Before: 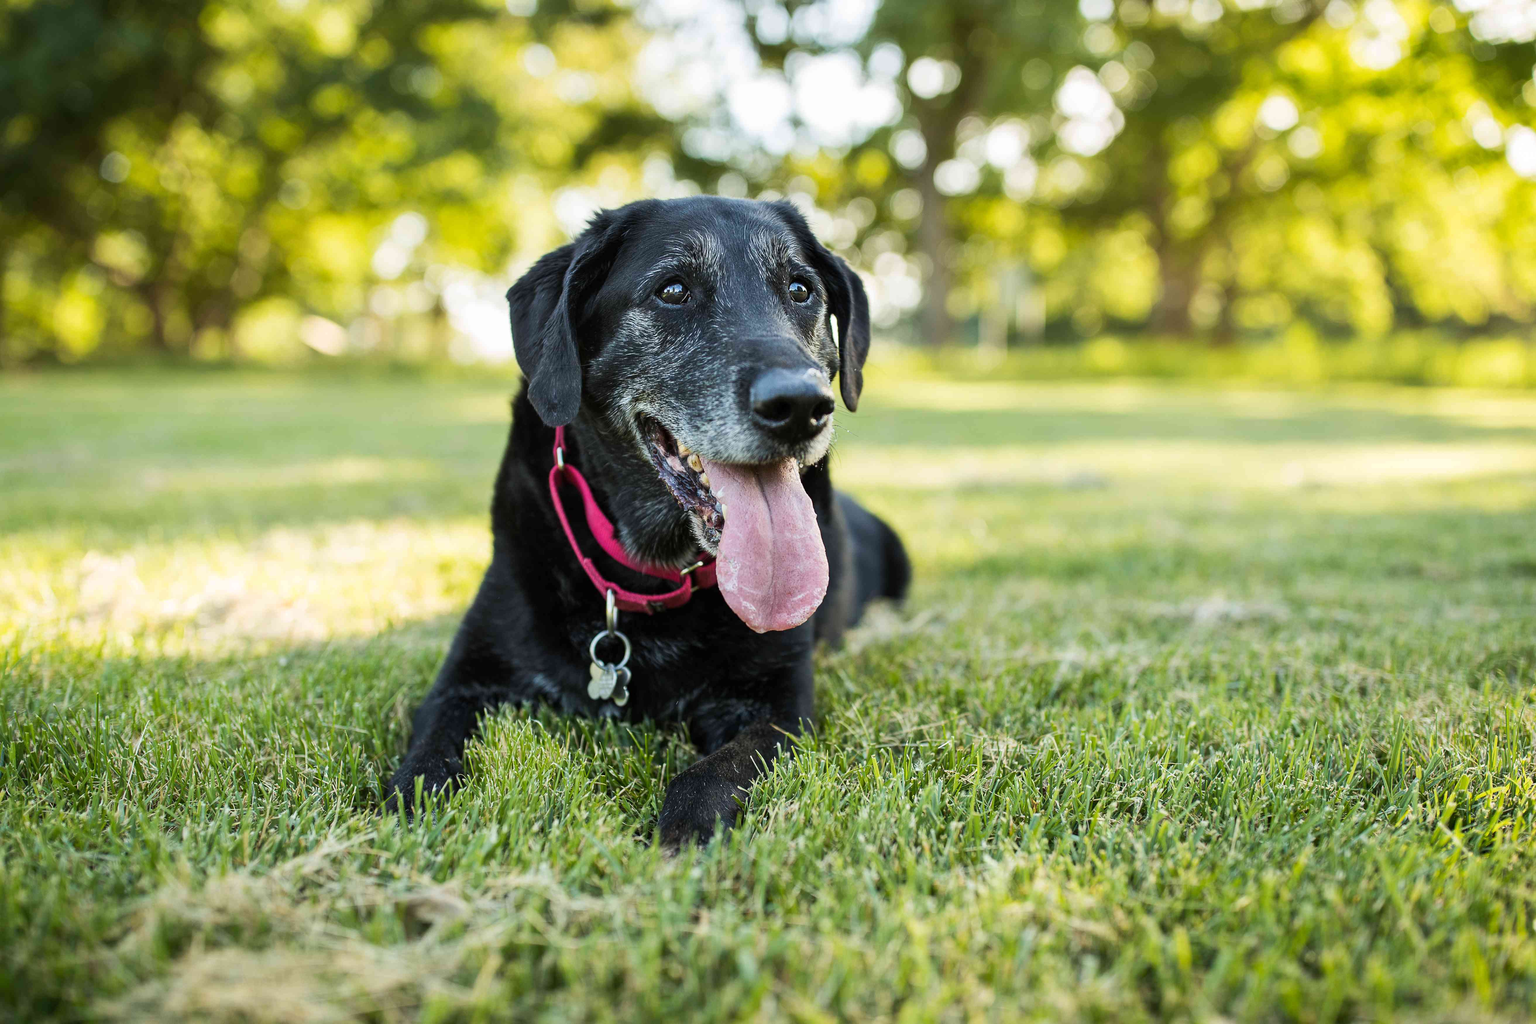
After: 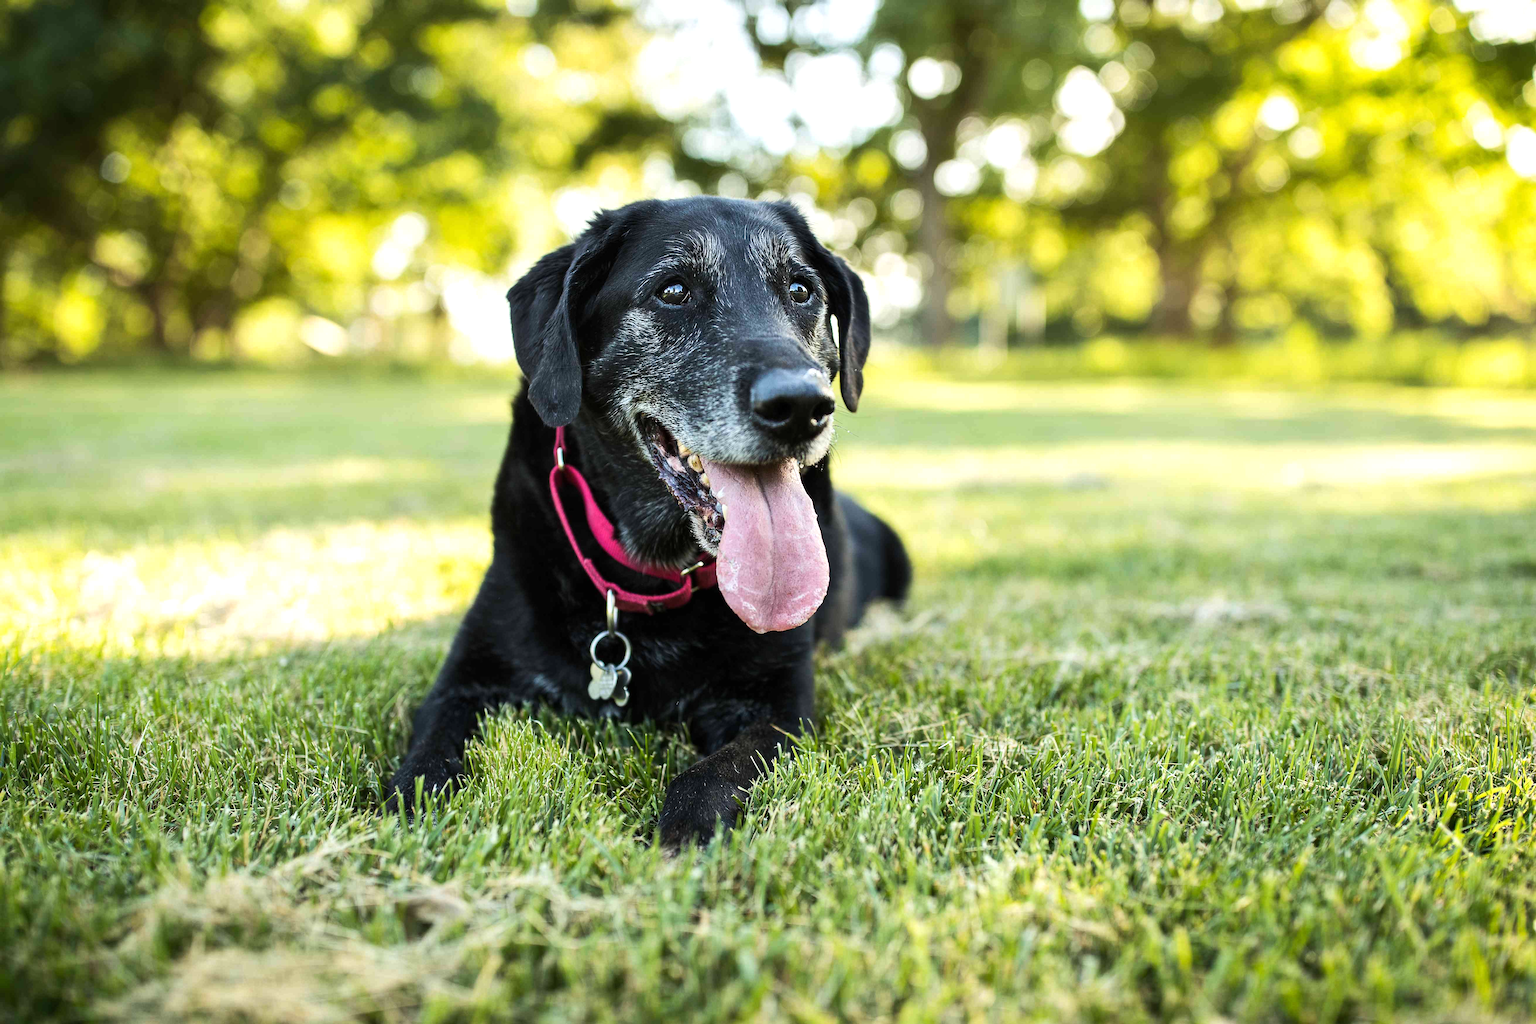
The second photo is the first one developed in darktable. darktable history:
tone equalizer: -8 EV -0.387 EV, -7 EV -0.378 EV, -6 EV -0.337 EV, -5 EV -0.229 EV, -3 EV 0.197 EV, -2 EV 0.357 EV, -1 EV 0.364 EV, +0 EV 0.409 EV, edges refinement/feathering 500, mask exposure compensation -1.57 EV, preserve details no
